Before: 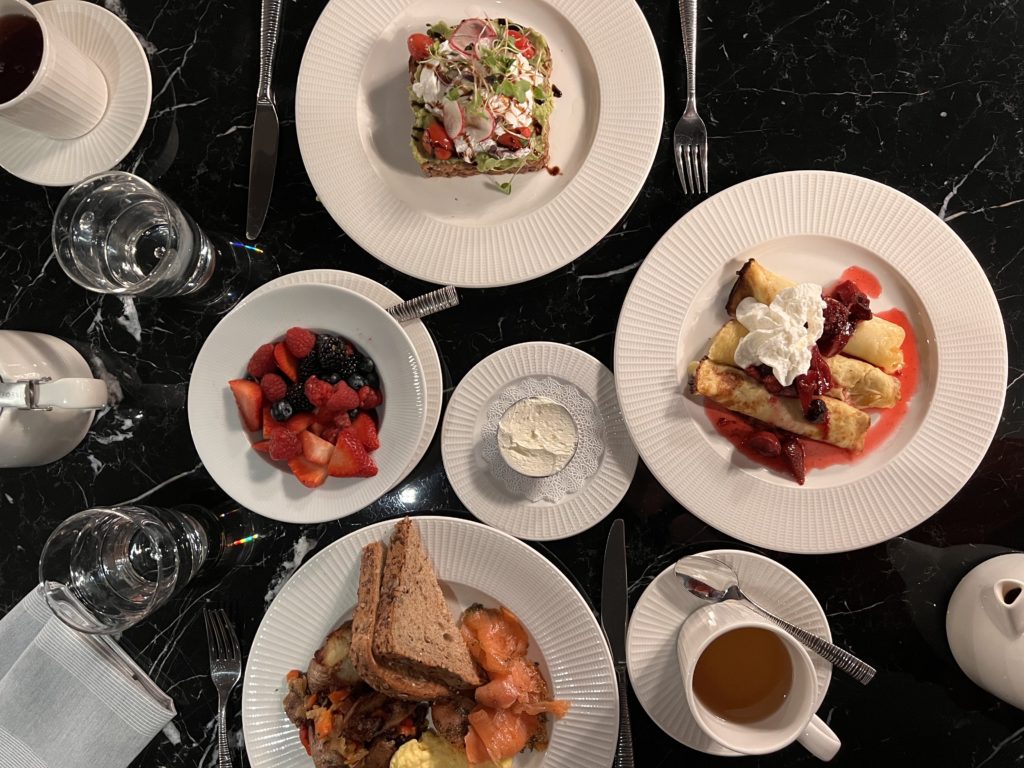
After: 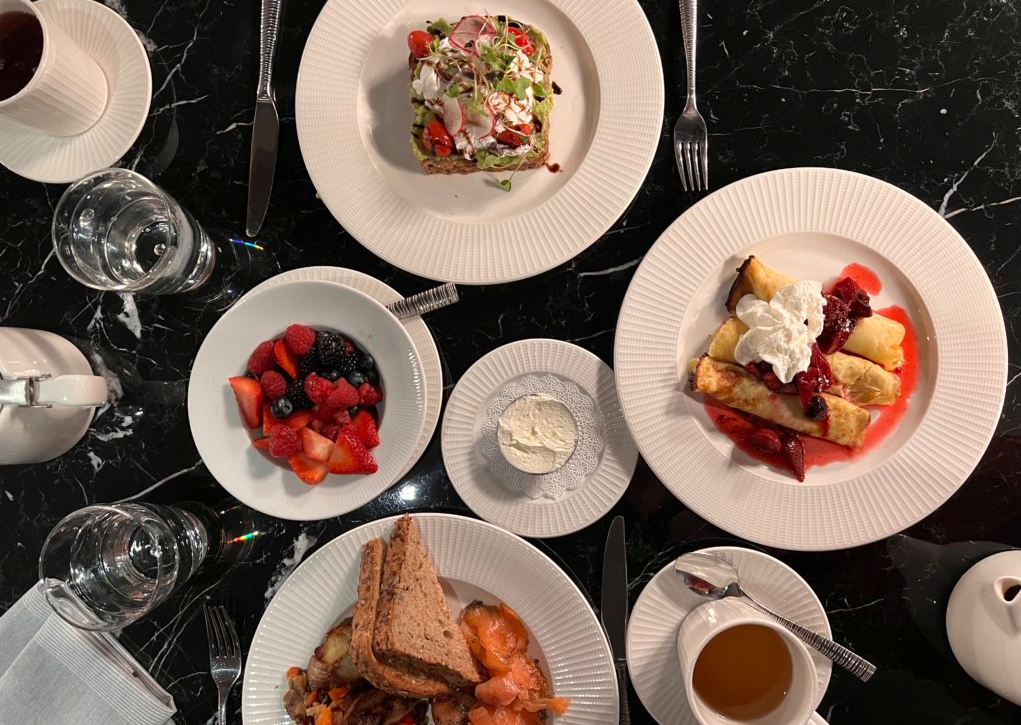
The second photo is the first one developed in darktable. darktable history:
crop: top 0.448%, right 0.264%, bottom 5.045%
levels: levels [0, 0.498, 1]
tone equalizer: on, module defaults
shadows and highlights: white point adjustment 0.05, highlights color adjustment 55.9%, soften with gaussian
